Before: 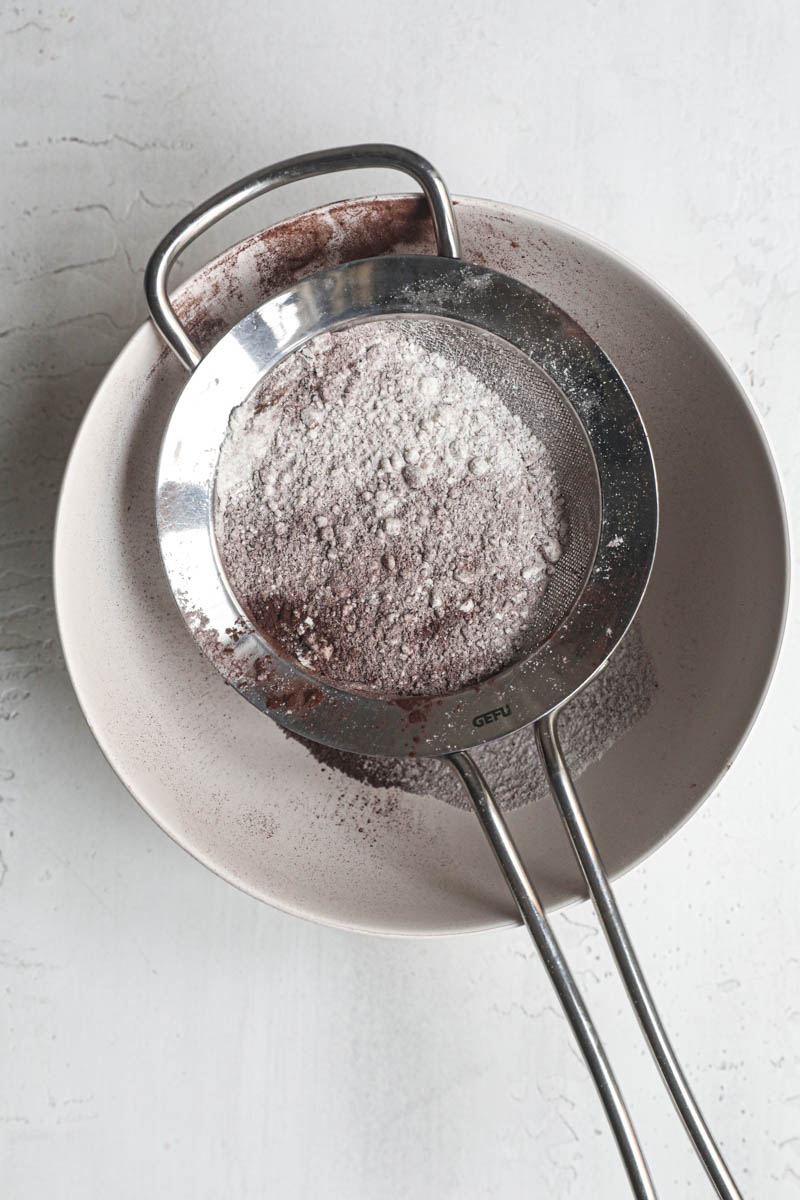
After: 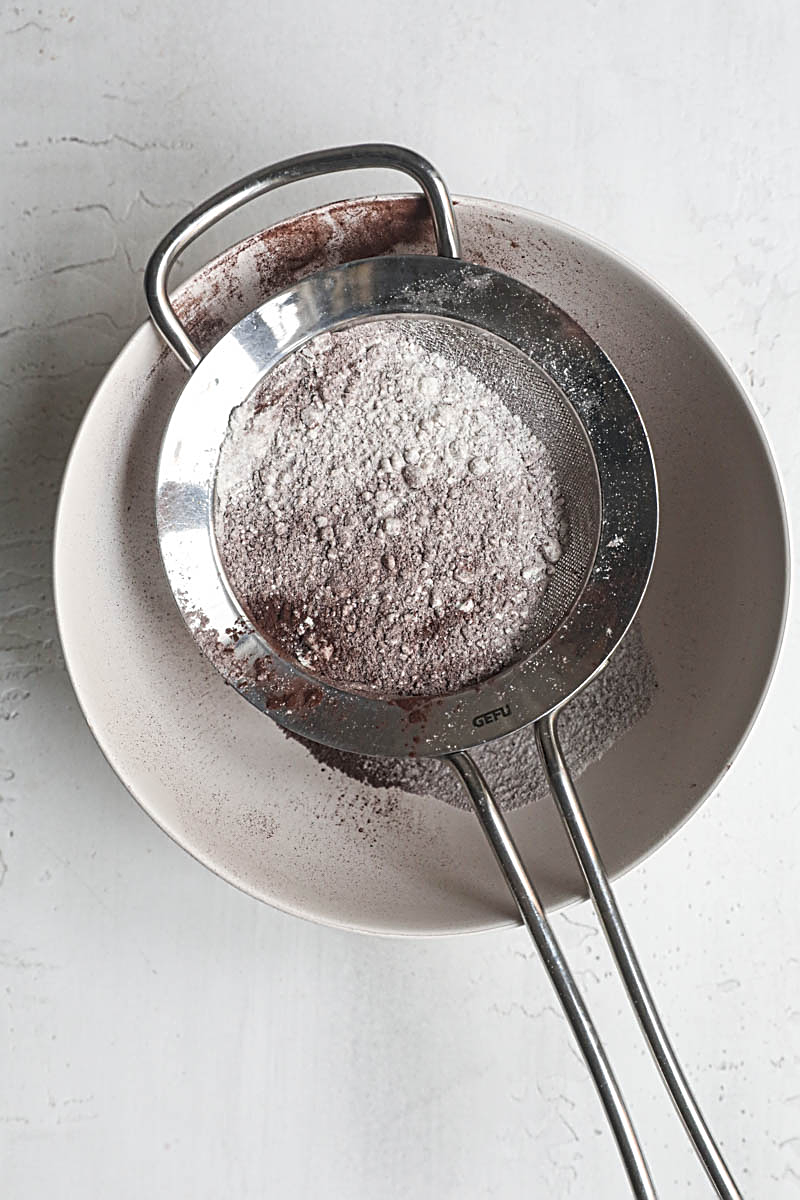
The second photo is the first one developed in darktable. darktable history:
sharpen: amount 0.596
